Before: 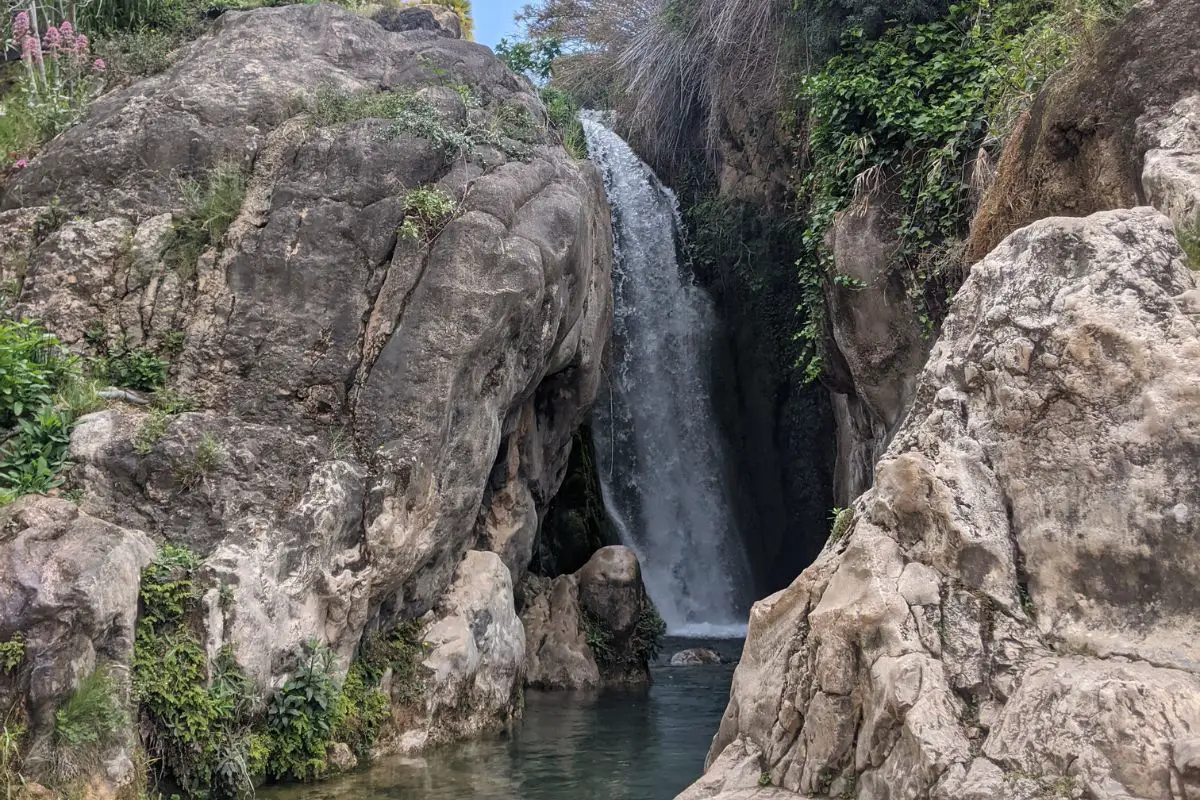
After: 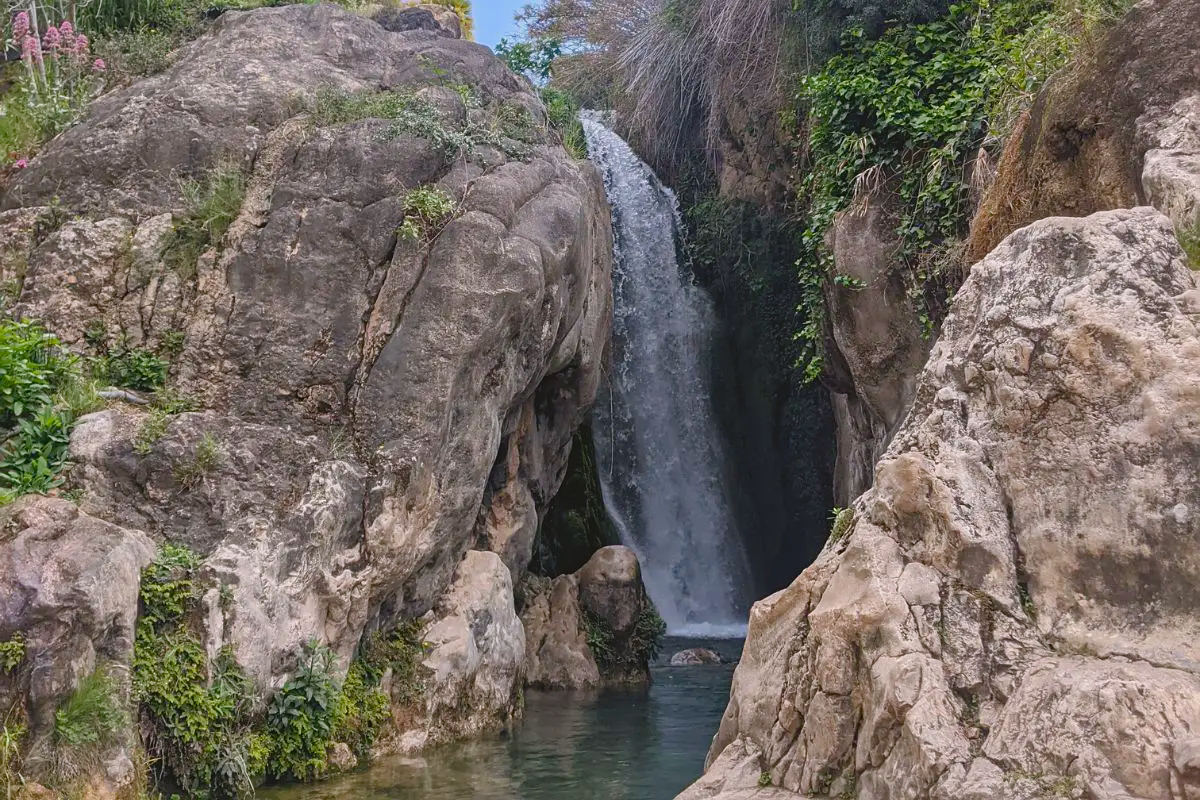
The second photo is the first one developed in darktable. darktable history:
sharpen: amount 0.2
color correction: highlights a* 3.12, highlights b* -1.55, shadows a* -0.101, shadows b* 2.52, saturation 0.98
color balance rgb: perceptual saturation grading › global saturation 20%, perceptual saturation grading › highlights -25%, perceptual saturation grading › shadows 25%
lowpass: radius 0.1, contrast 0.85, saturation 1.1, unbound 0
